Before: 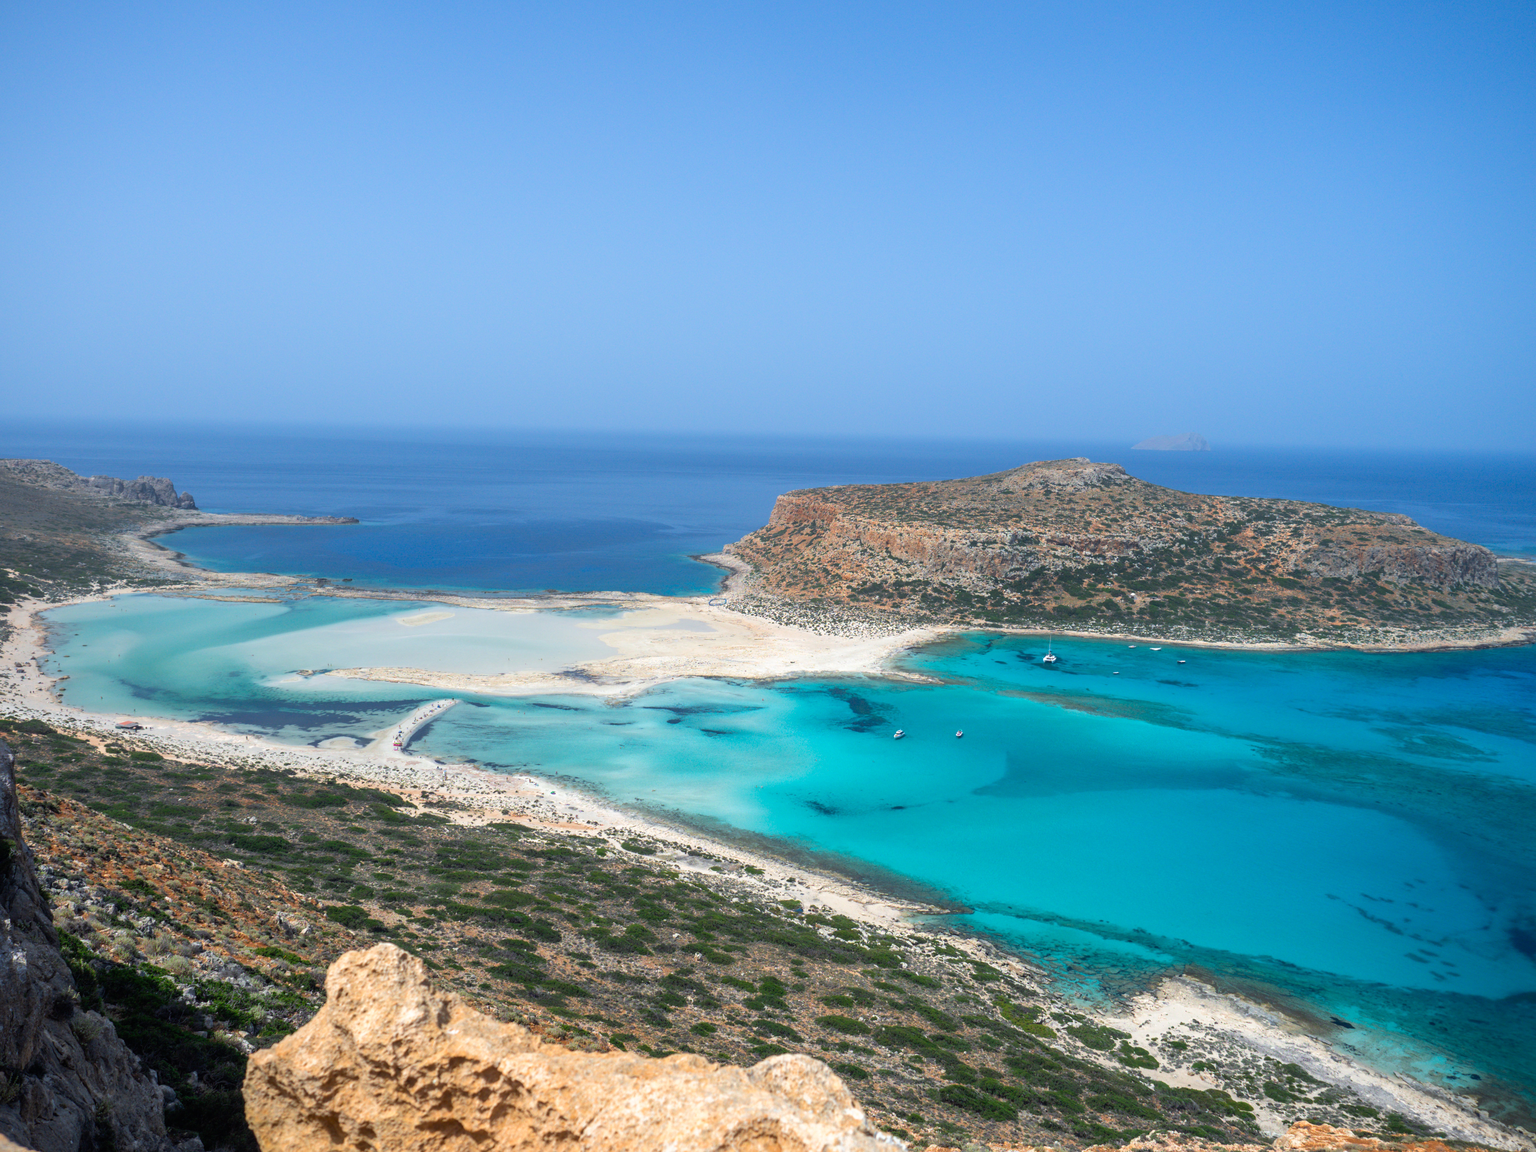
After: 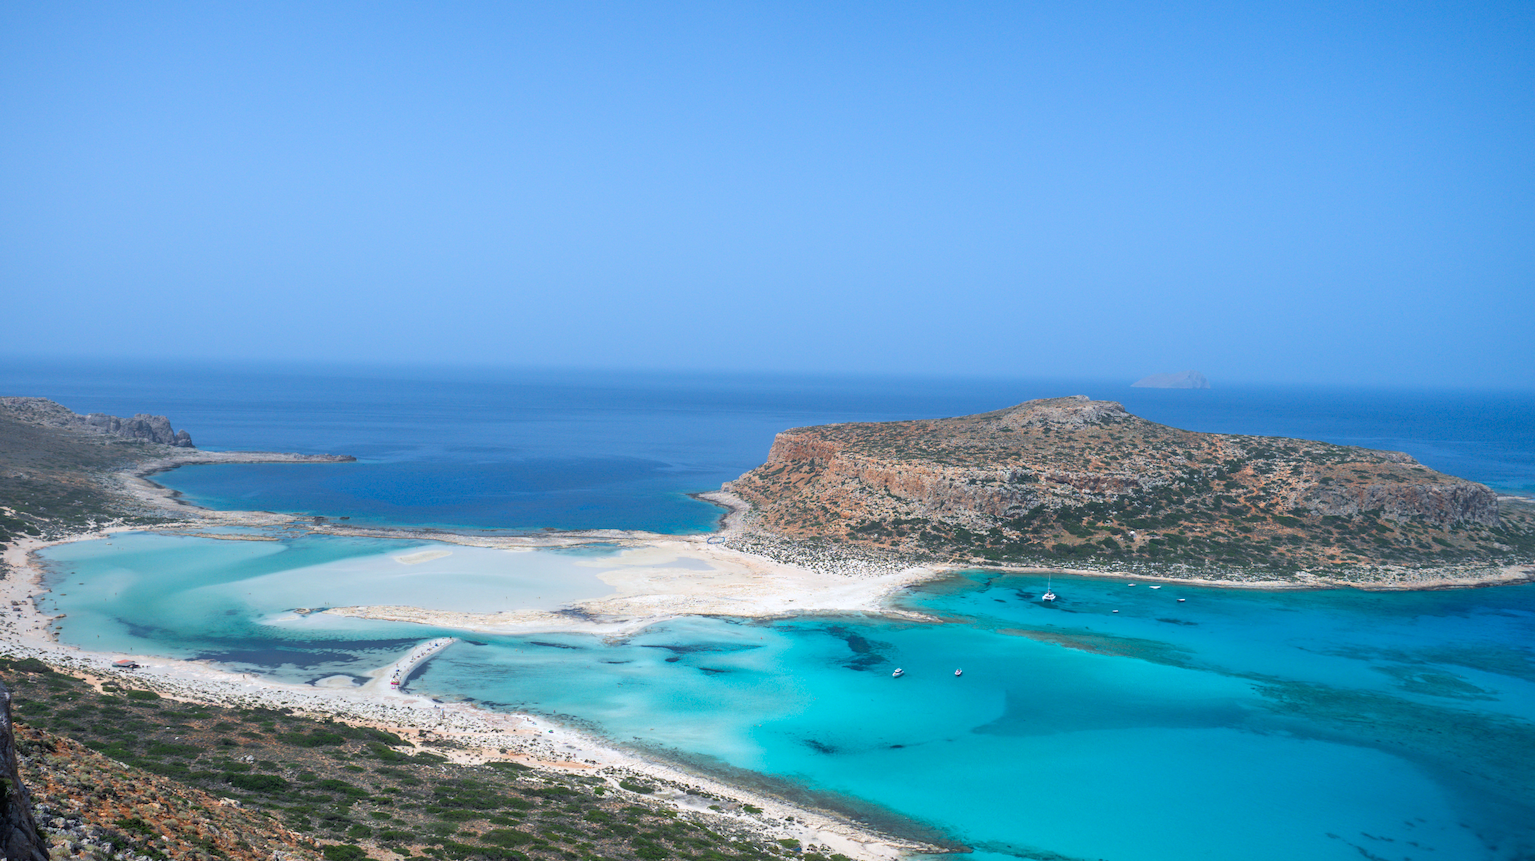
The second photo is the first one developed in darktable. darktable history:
crop: left 0.279%, top 5.551%, bottom 19.868%
color correction: highlights a* -0.144, highlights b* -5.9, shadows a* -0.124, shadows b* -0.069
